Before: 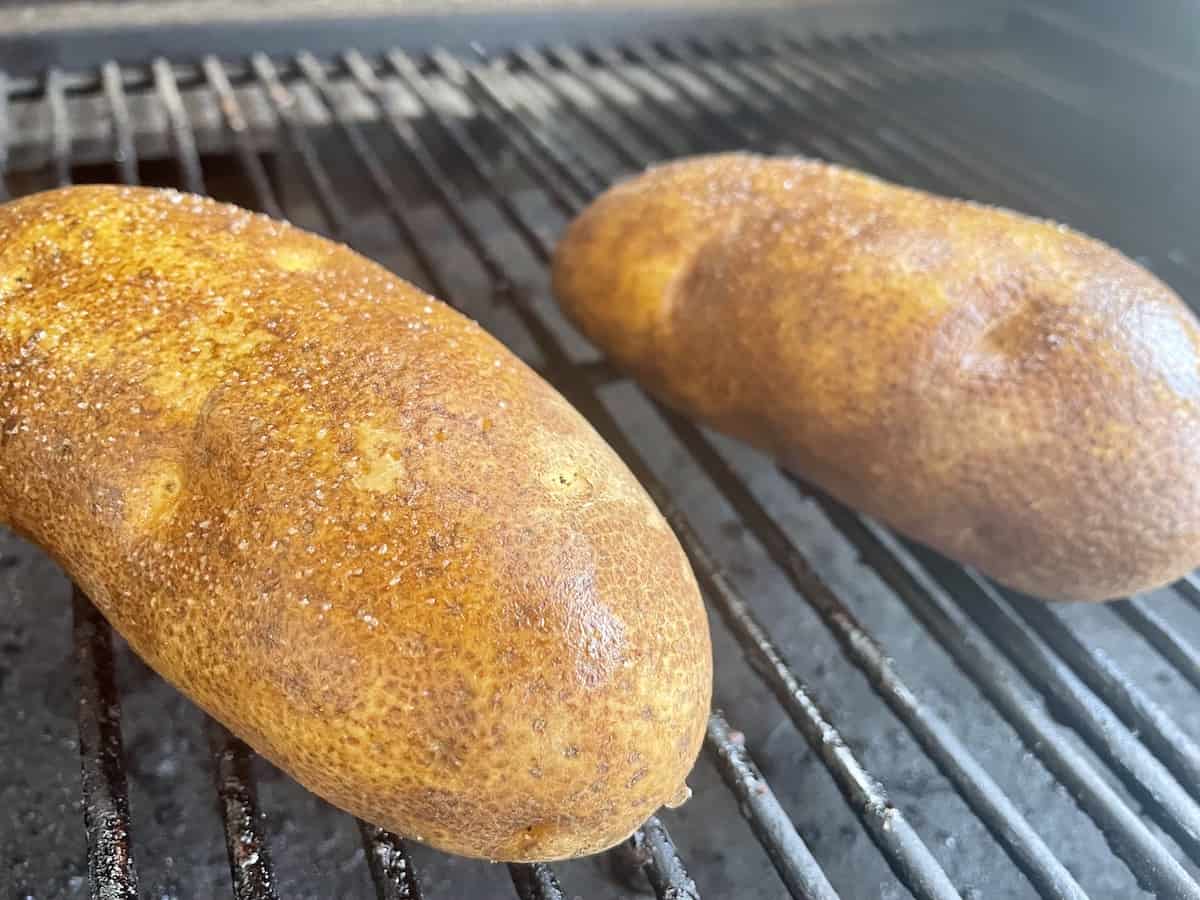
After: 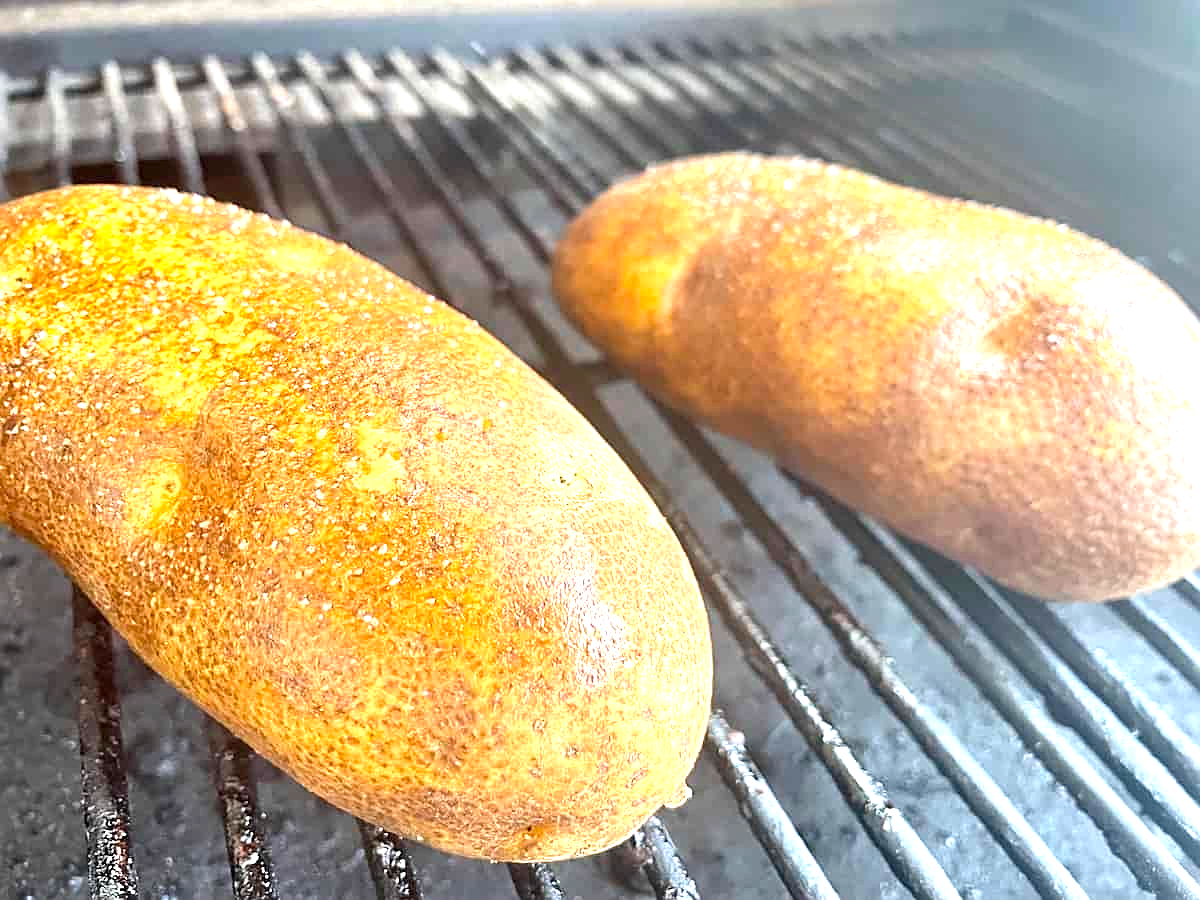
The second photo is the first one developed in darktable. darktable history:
sharpen: on, module defaults
exposure: exposure 1 EV, compensate exposure bias true, compensate highlight preservation false
